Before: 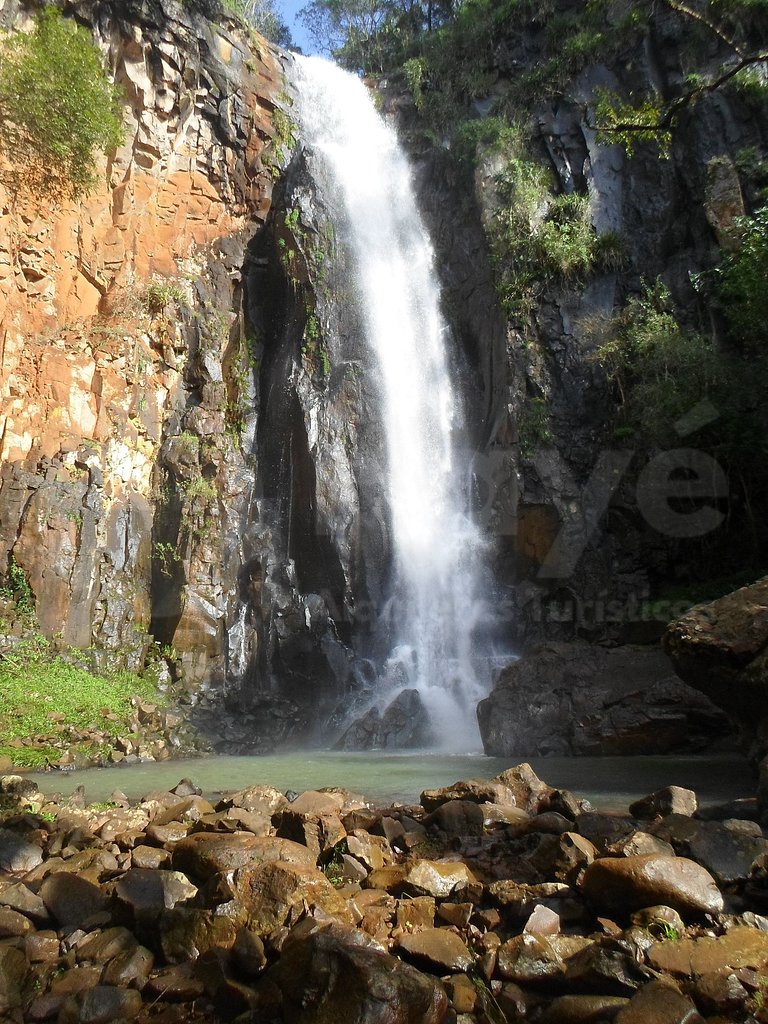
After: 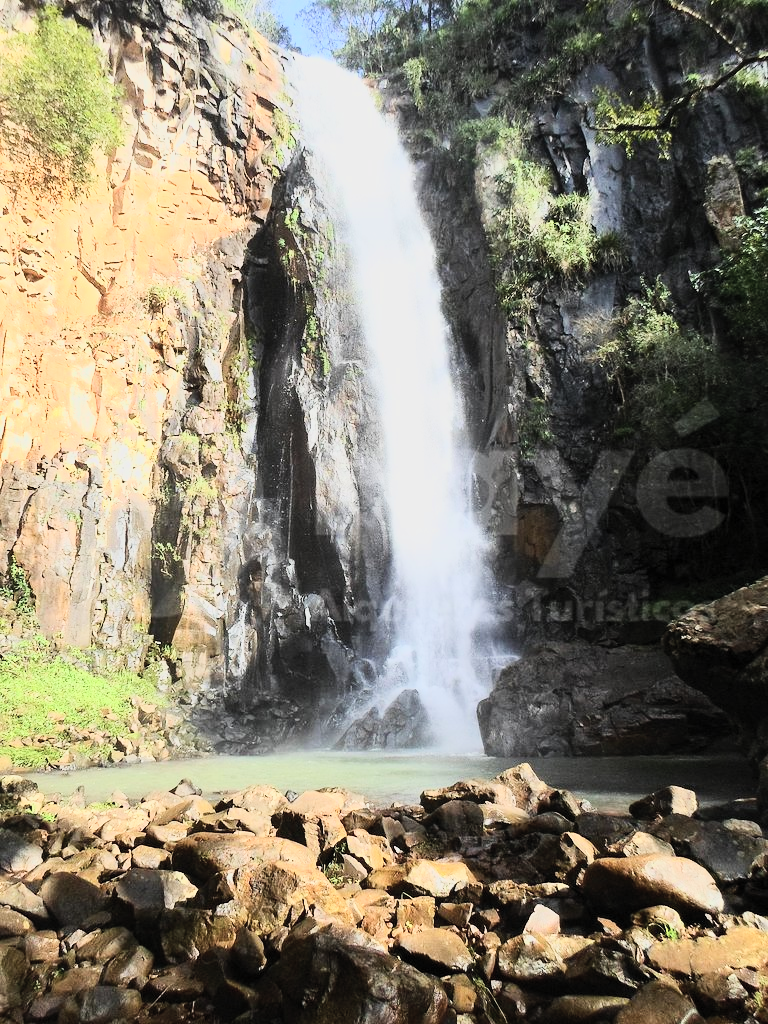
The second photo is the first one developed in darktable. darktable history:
tone curve: curves: ch0 [(0, 0) (0.049, 0.01) (0.154, 0.081) (0.491, 0.56) (0.739, 0.794) (0.992, 0.937)]; ch1 [(0, 0) (0.172, 0.123) (0.317, 0.272) (0.401, 0.422) (0.499, 0.497) (0.531, 0.54) (0.615, 0.603) (0.741, 0.783) (1, 1)]; ch2 [(0, 0) (0.411, 0.424) (0.462, 0.483) (0.544, 0.56) (0.686, 0.638) (1, 1)]
contrast brightness saturation: contrast 0.387, brightness 0.52
